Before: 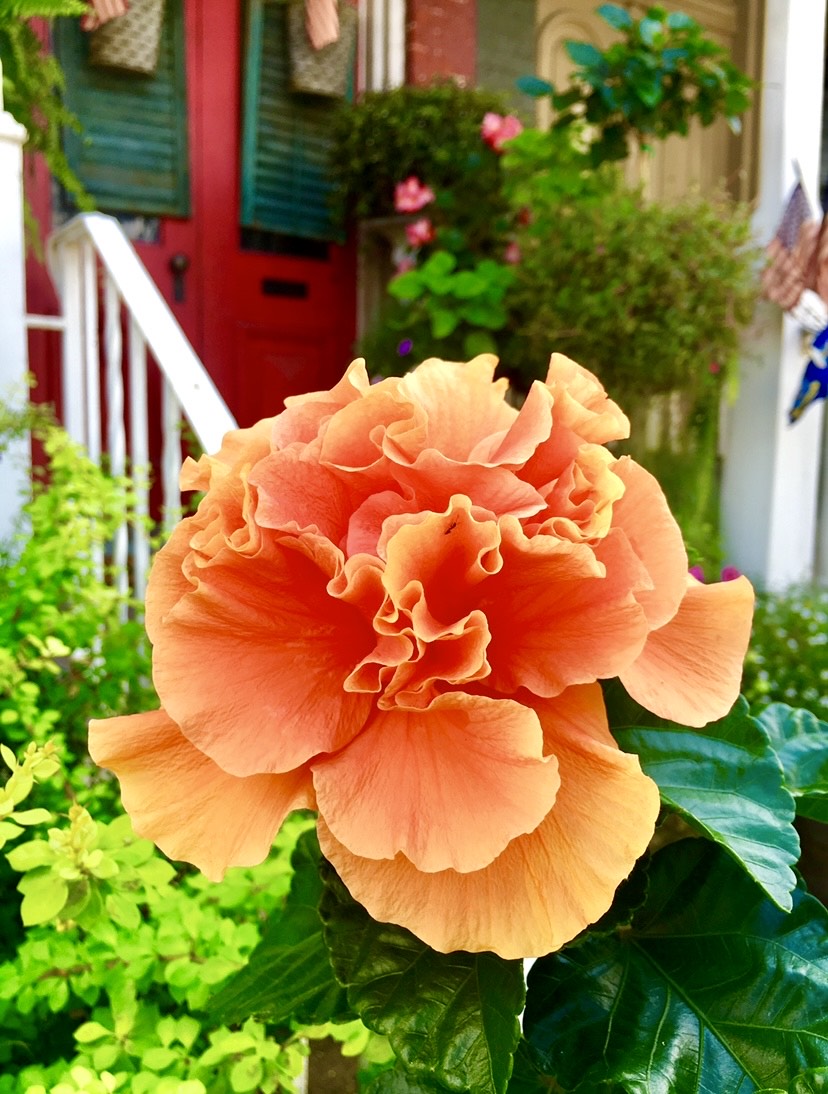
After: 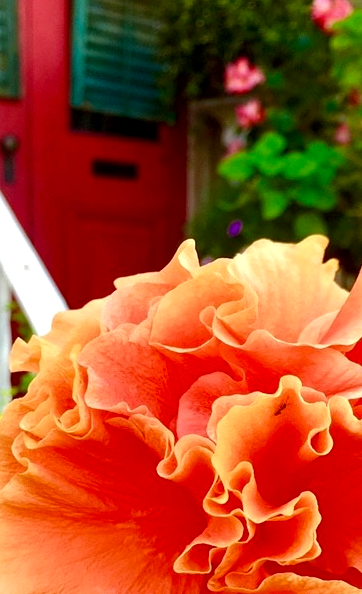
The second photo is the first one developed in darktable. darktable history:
crop: left 20.586%, top 10.887%, right 35.614%, bottom 34.735%
local contrast: highlights 100%, shadows 100%, detail 120%, midtone range 0.2
